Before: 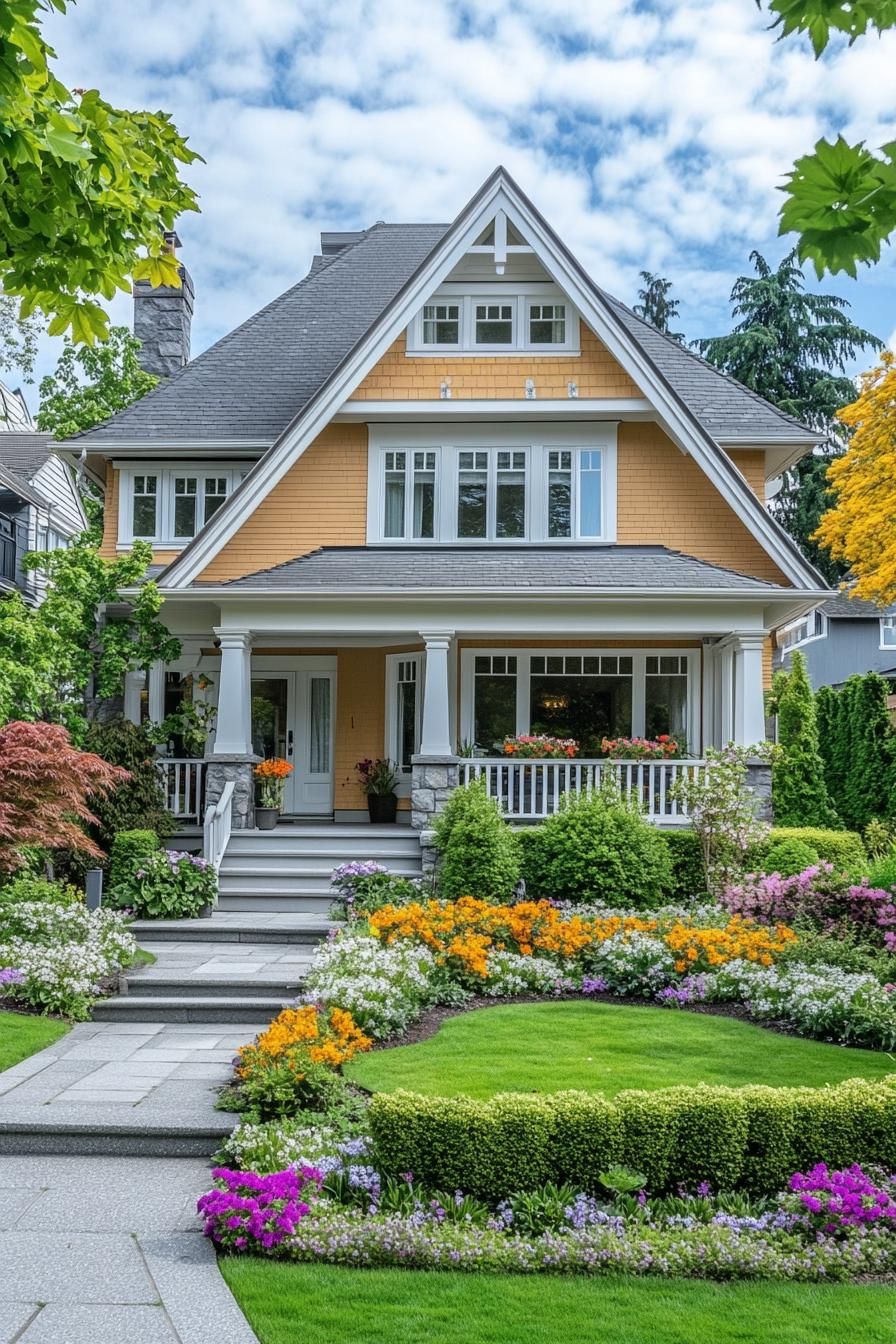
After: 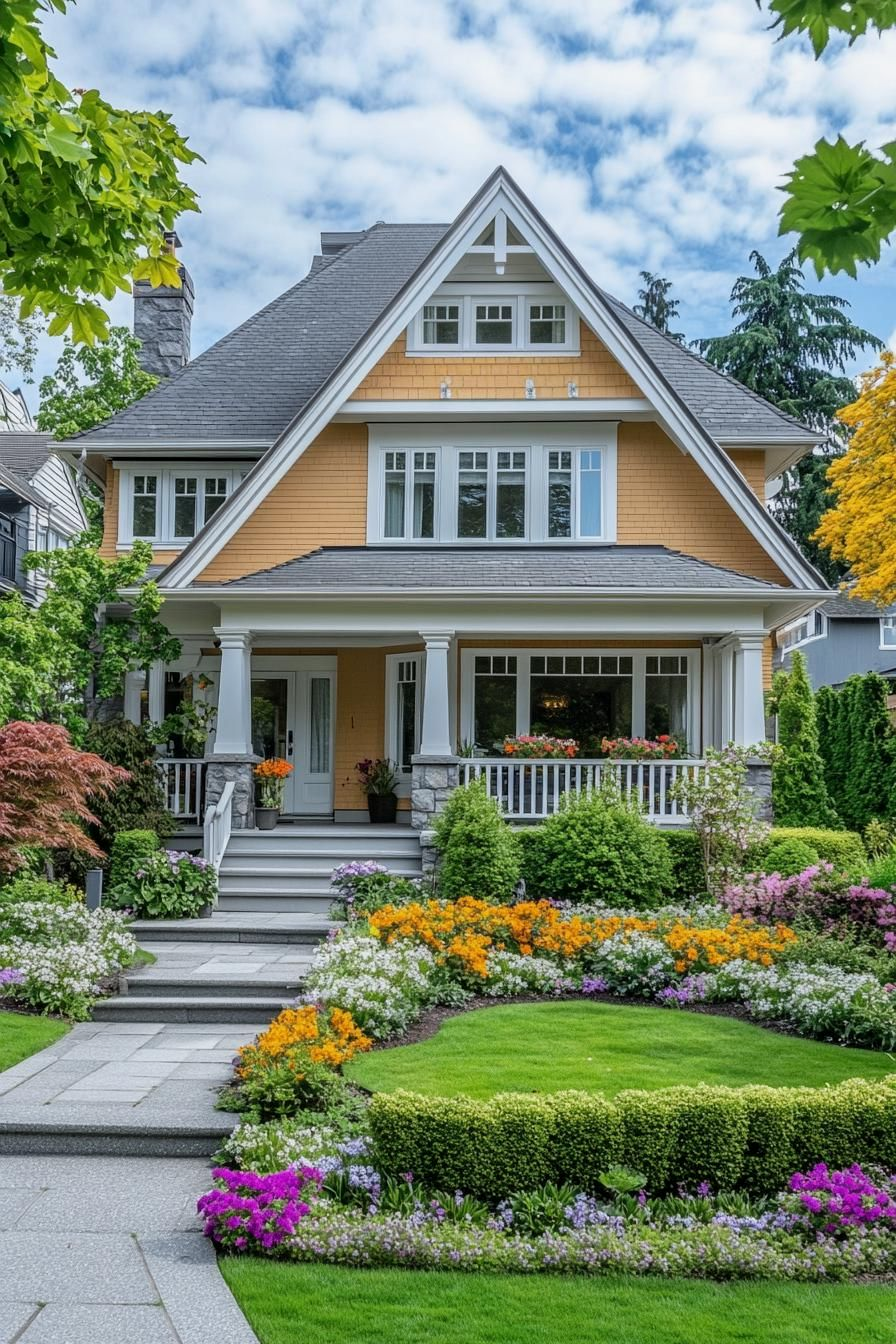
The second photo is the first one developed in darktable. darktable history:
exposure: black level correction 0.001, exposure -0.122 EV, compensate exposure bias true, compensate highlight preservation false
